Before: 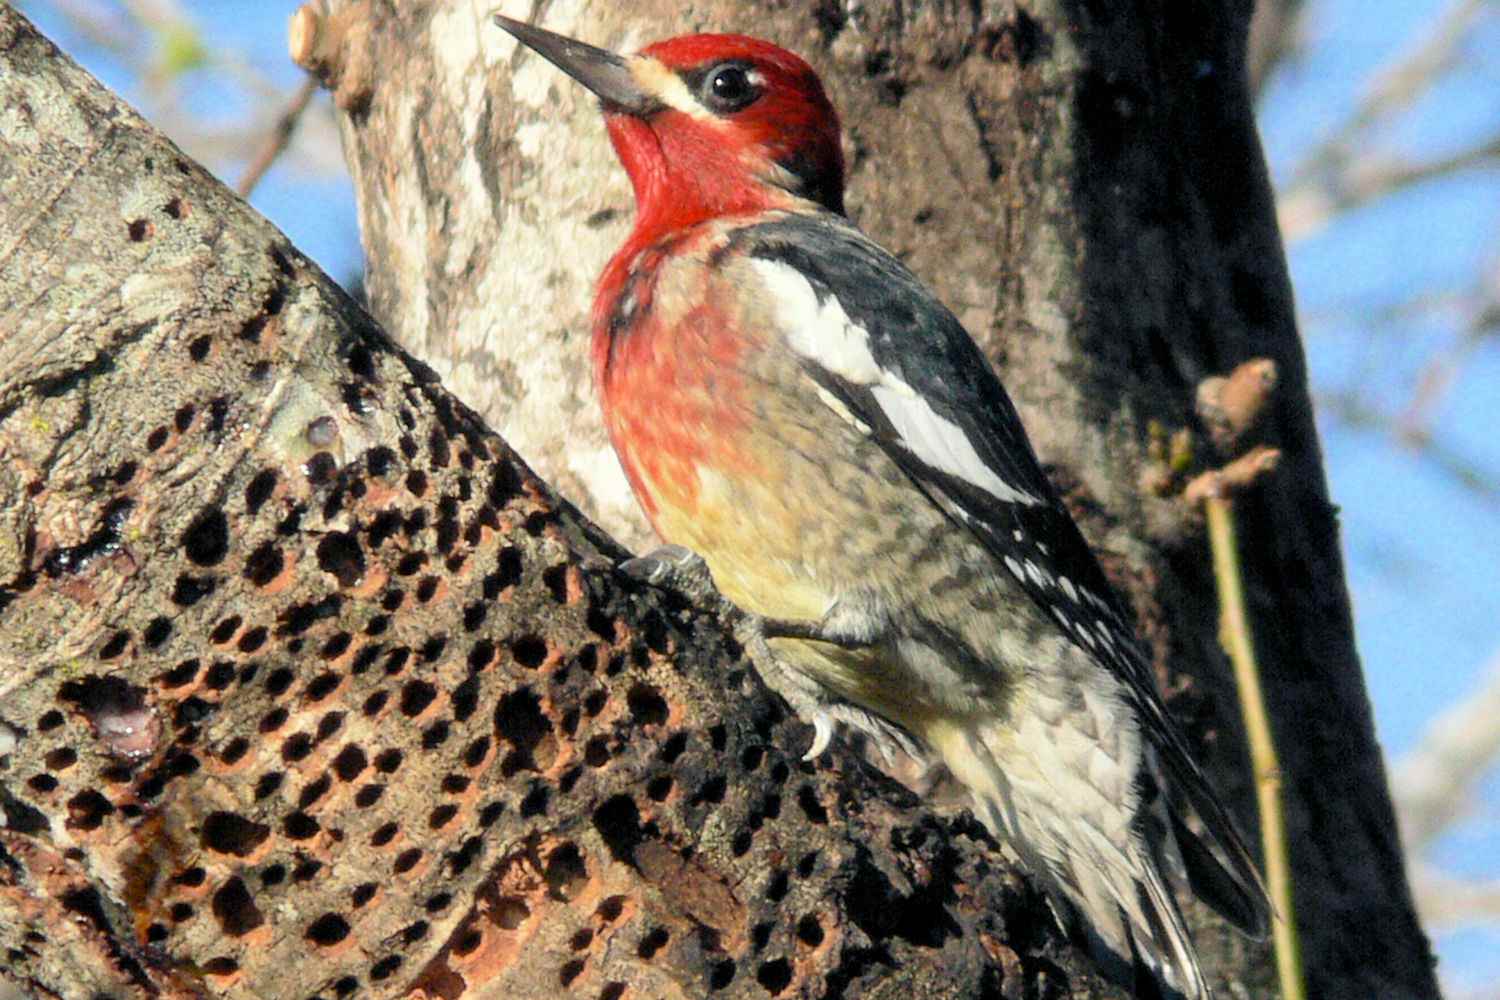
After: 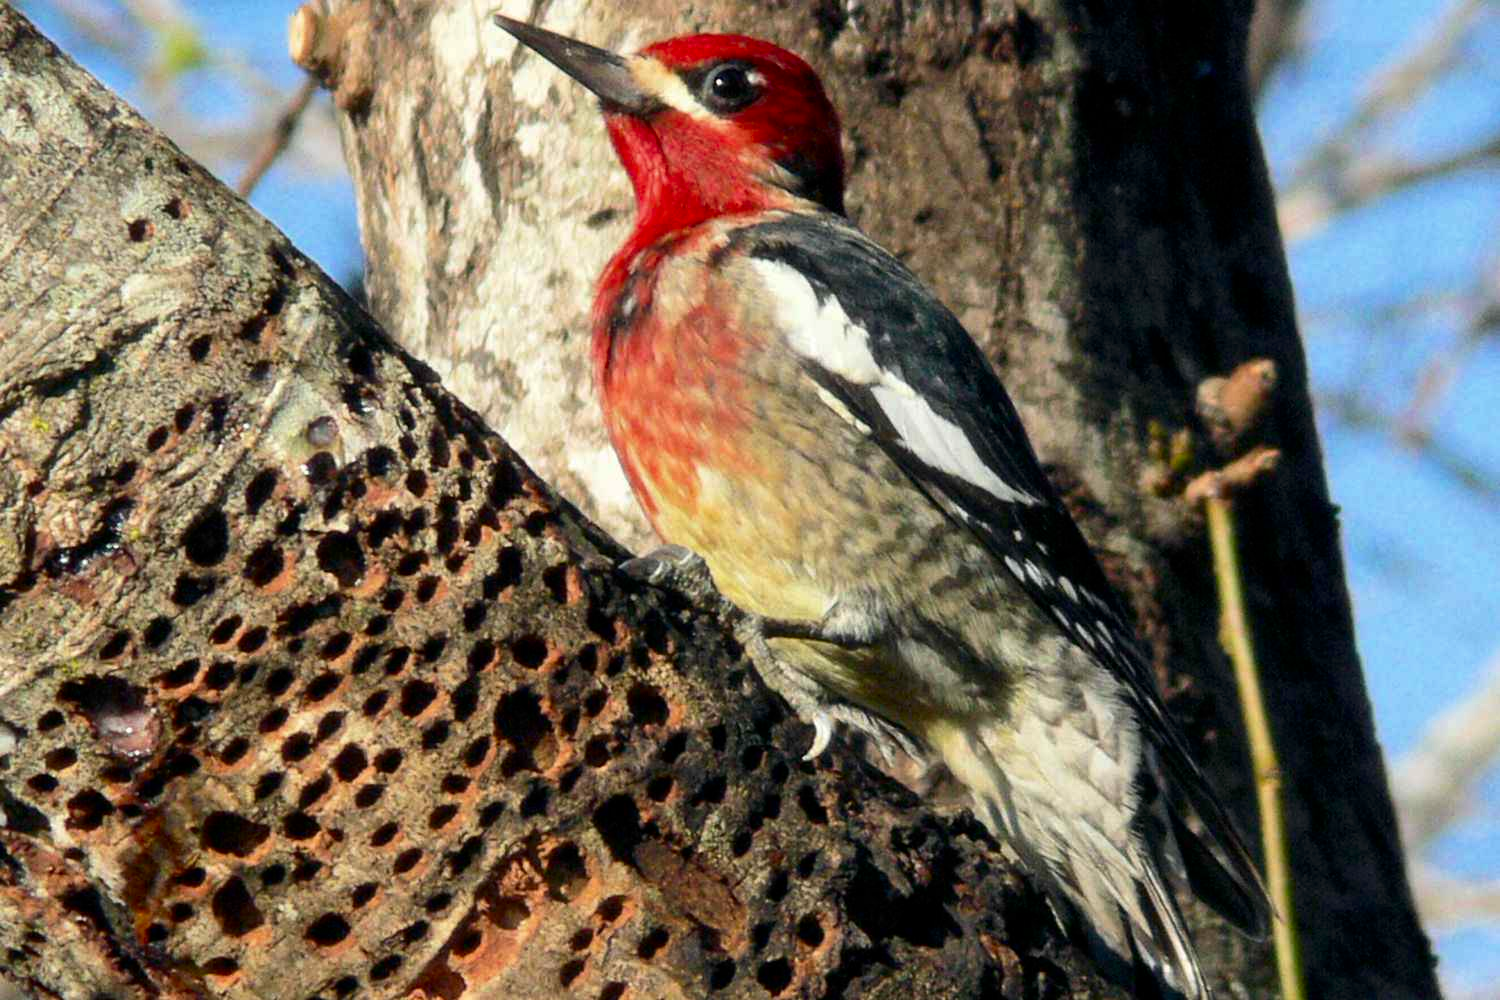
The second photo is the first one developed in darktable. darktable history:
contrast brightness saturation: contrast 0.069, brightness -0.144, saturation 0.12
